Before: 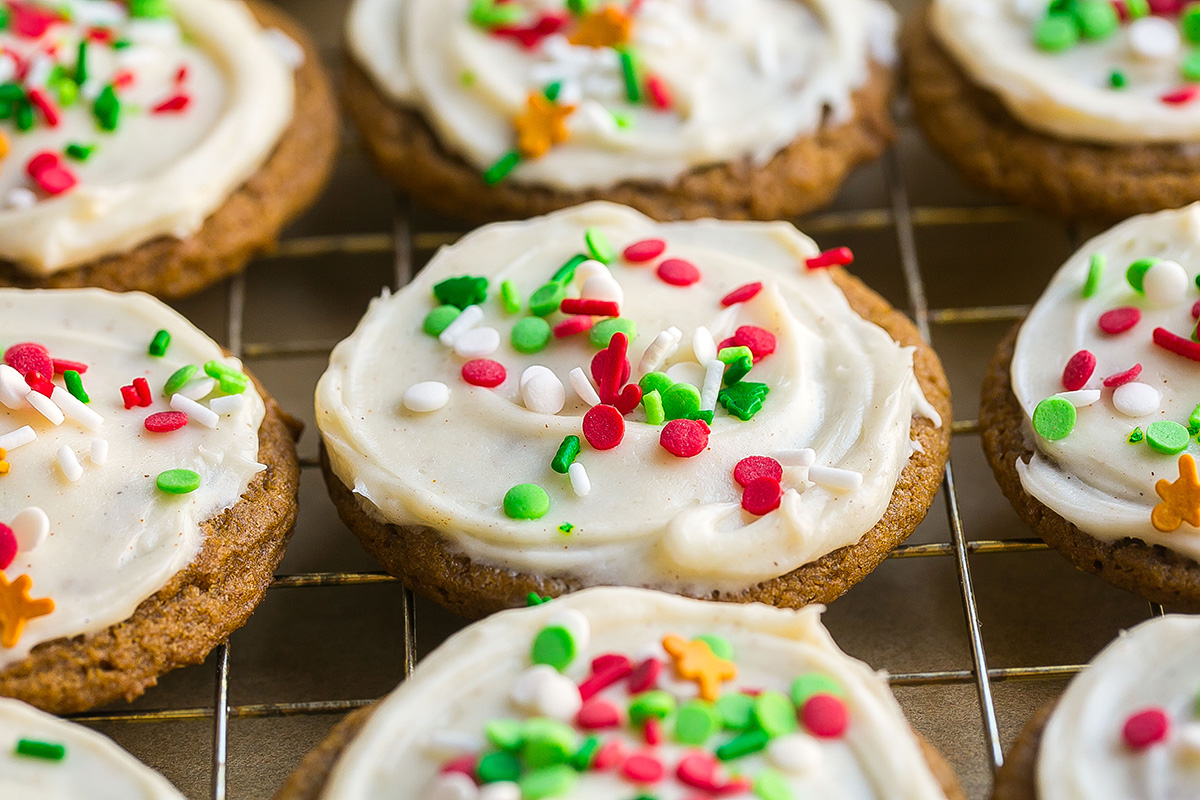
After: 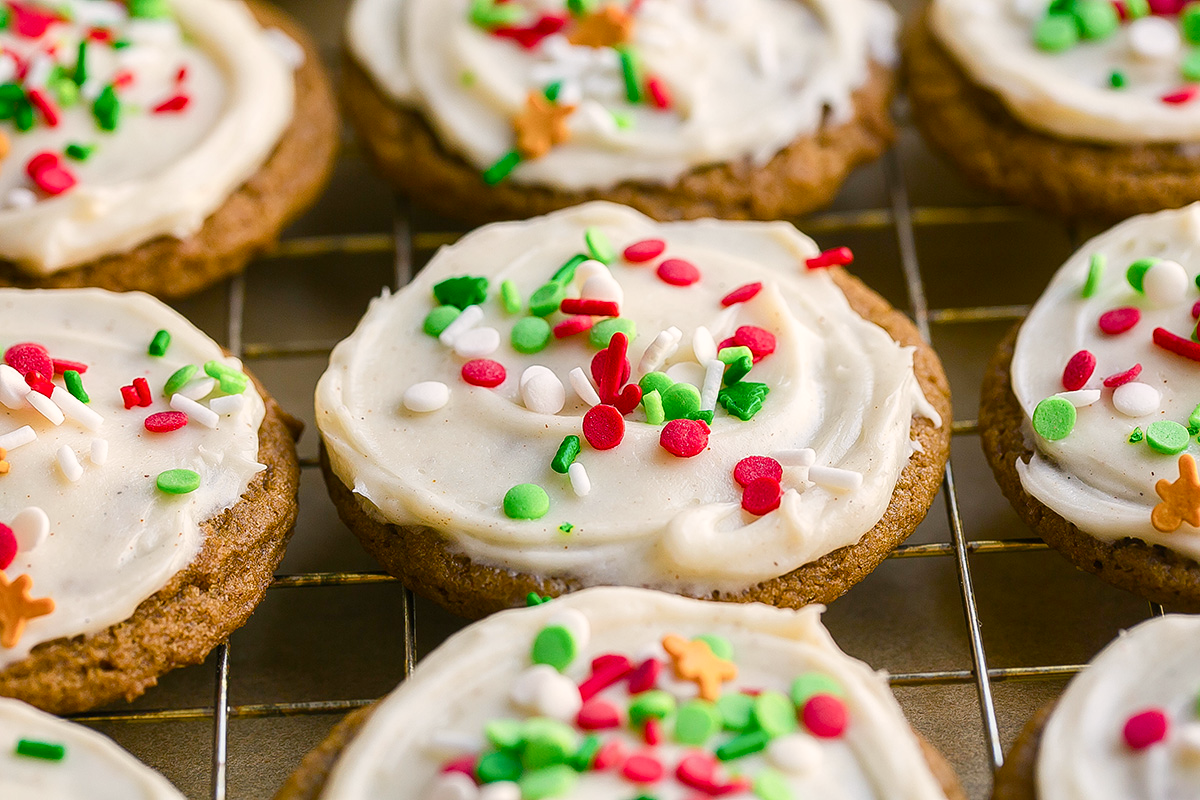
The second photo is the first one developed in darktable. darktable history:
color balance rgb: shadows lift › chroma 4.05%, shadows lift › hue 252.67°, highlights gain › chroma 1.727%, highlights gain › hue 57.2°, linear chroma grading › global chroma 5.863%, perceptual saturation grading › global saturation 20%, perceptual saturation grading › highlights -49.092%, perceptual saturation grading › shadows 24.244%
